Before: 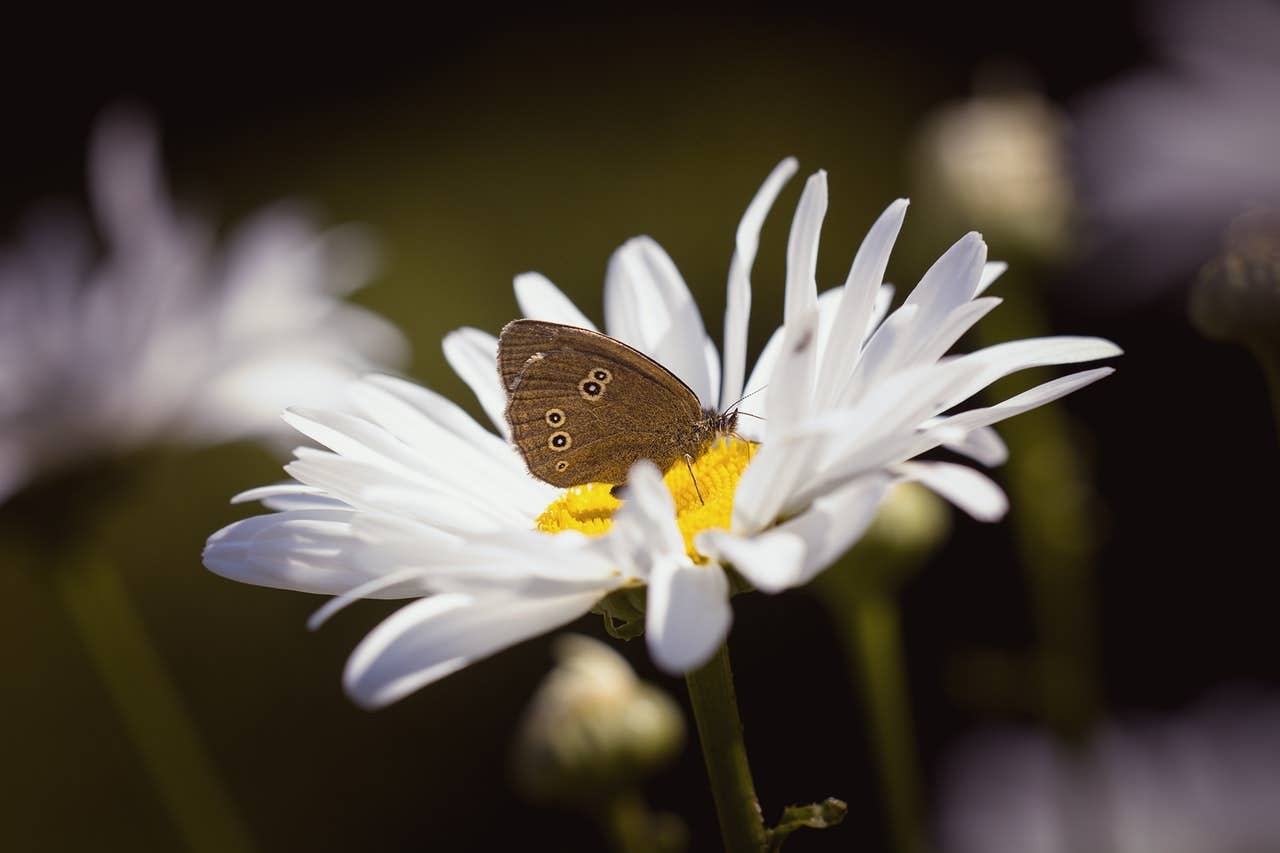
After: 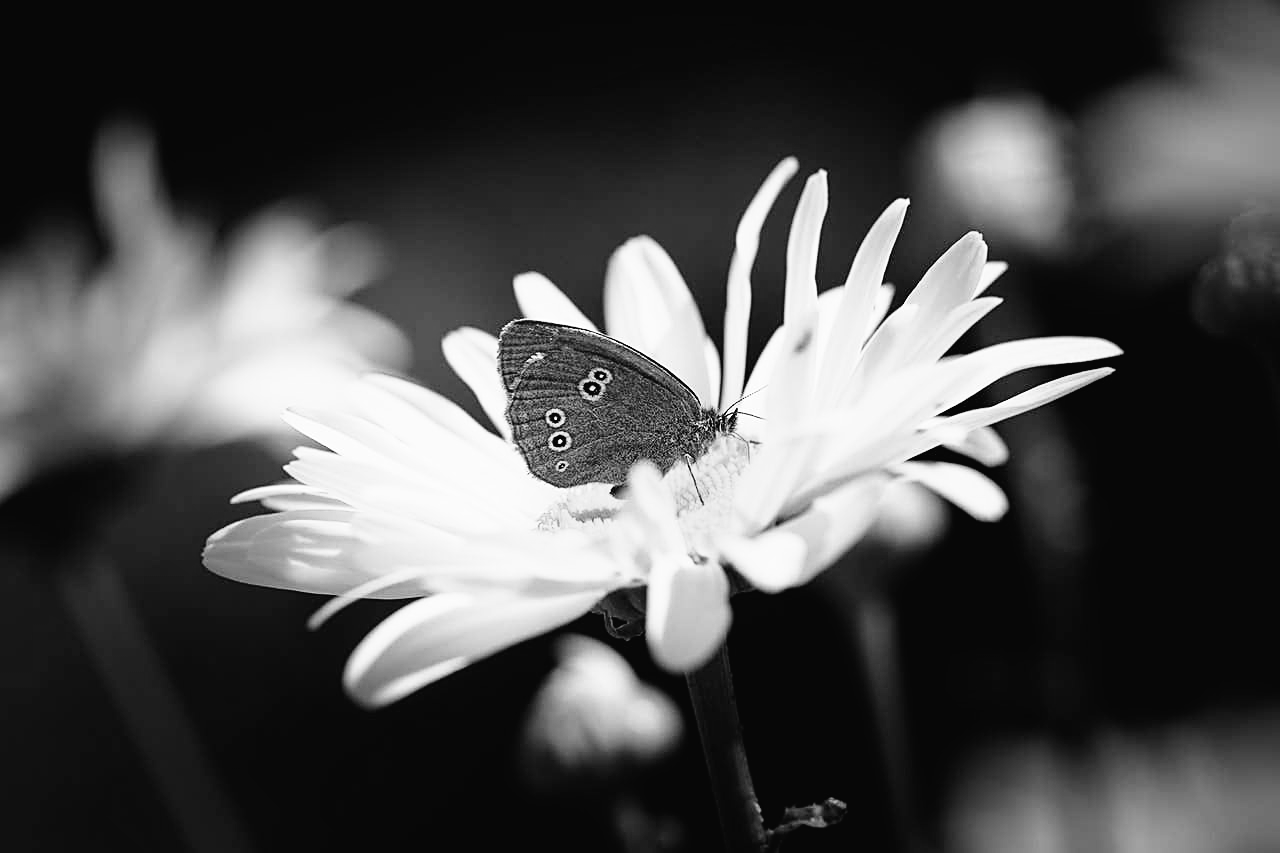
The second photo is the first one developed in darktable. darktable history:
tone curve: curves: ch0 [(0, 0.016) (0.11, 0.039) (0.259, 0.235) (0.383, 0.437) (0.499, 0.597) (0.733, 0.867) (0.843, 0.948) (1, 1)], color space Lab, linked channels, preserve colors none
tone equalizer: -7 EV 0.13 EV, smoothing diameter 25%, edges refinement/feathering 10, preserve details guided filter
sharpen: on, module defaults
monochrome: on, module defaults
